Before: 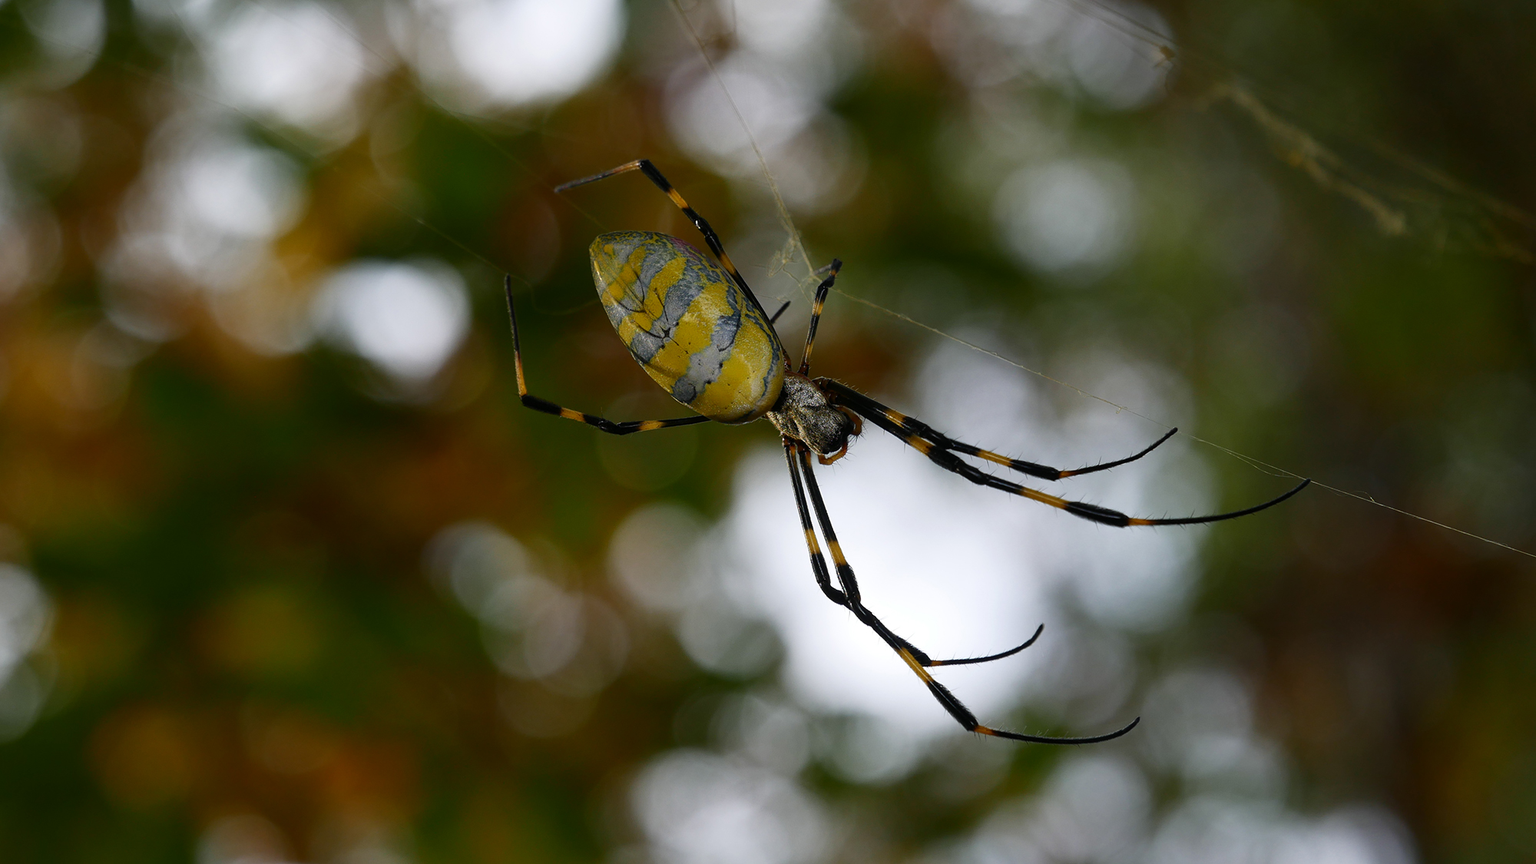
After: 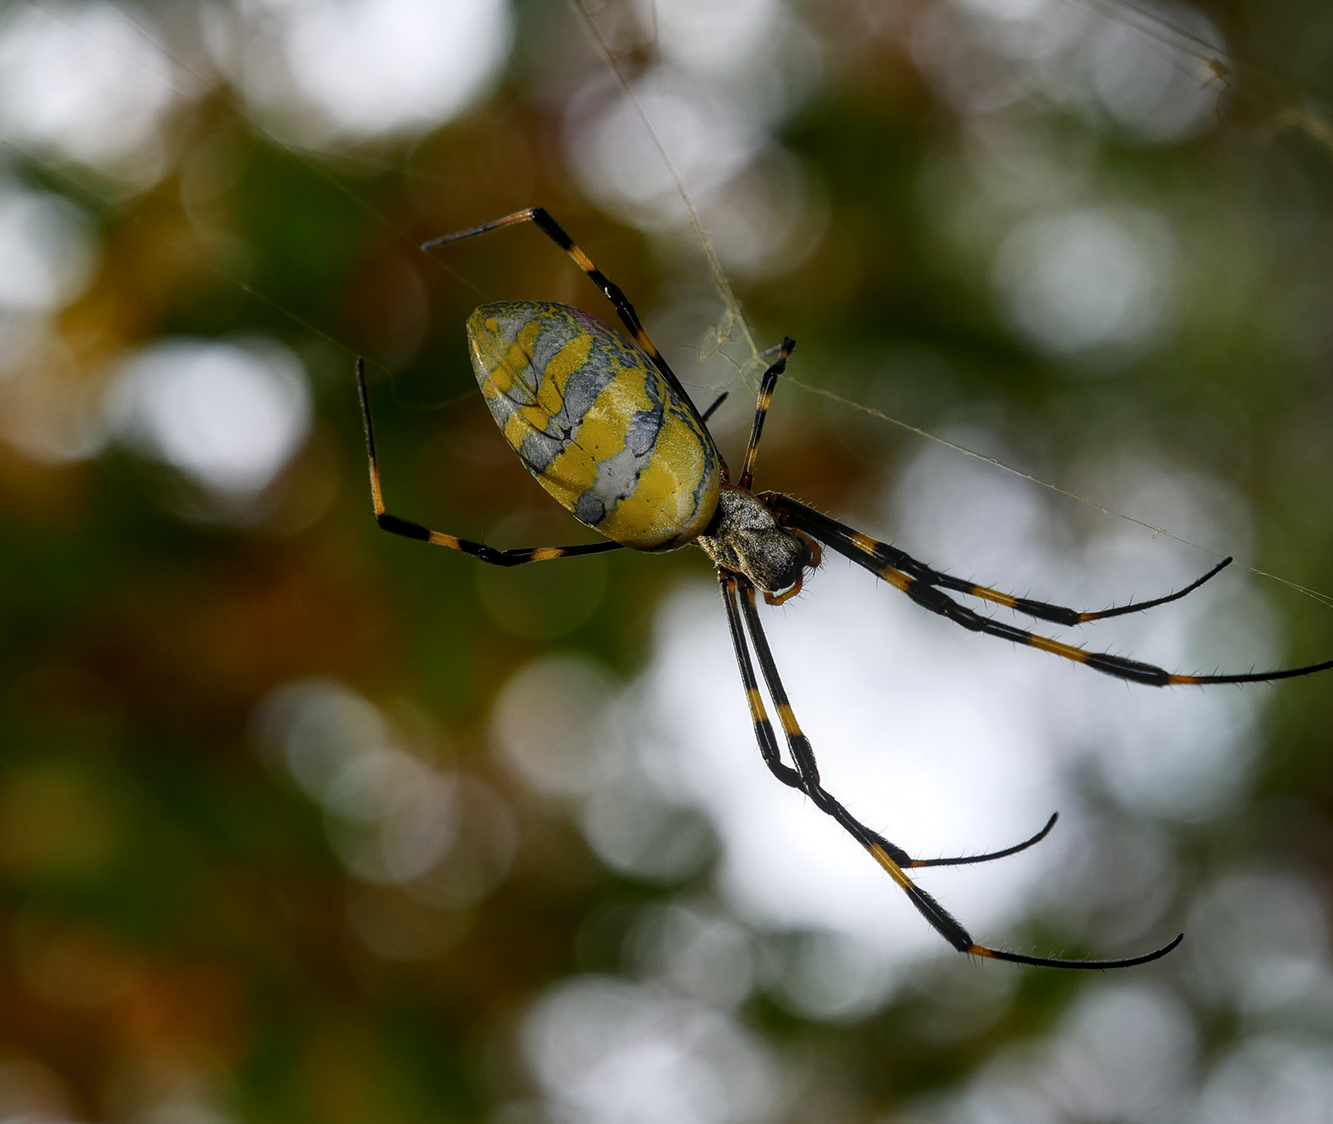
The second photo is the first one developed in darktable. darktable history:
local contrast: on, module defaults
crop and rotate: left 15.055%, right 18.278%
